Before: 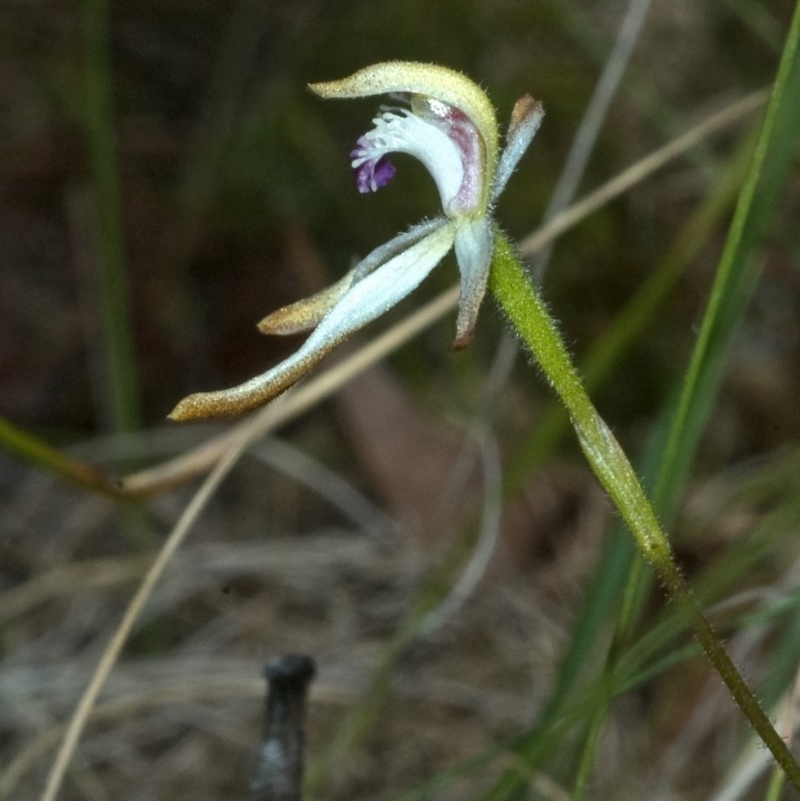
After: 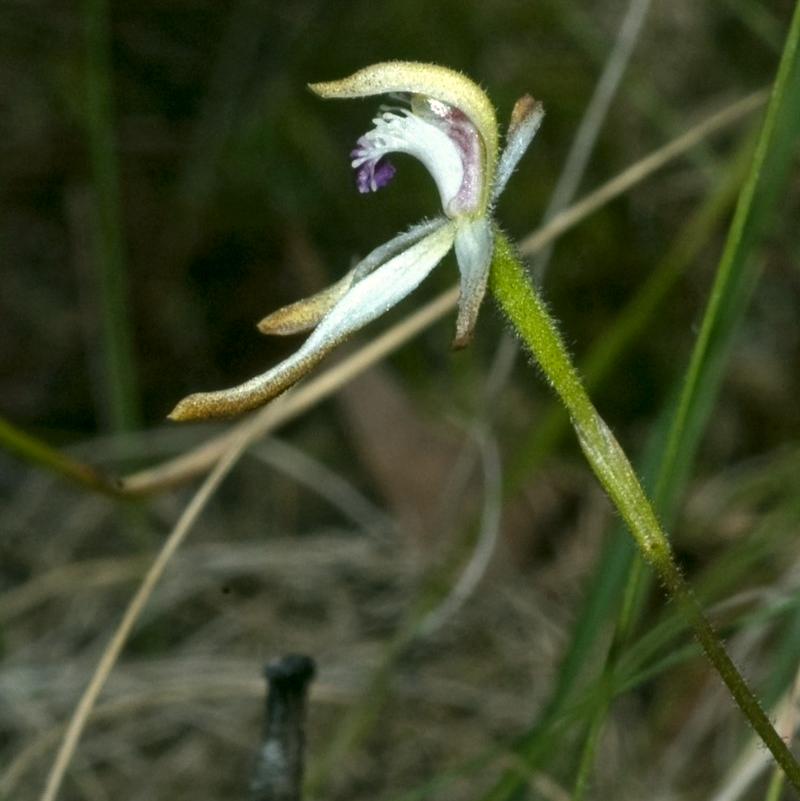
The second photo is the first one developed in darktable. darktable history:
levels: levels [0.026, 0.507, 0.987]
color correction: highlights a* 4.15, highlights b* 4.92, shadows a* -7.34, shadows b* 4.82
tone equalizer: edges refinement/feathering 500, mask exposure compensation -1.57 EV, preserve details no
